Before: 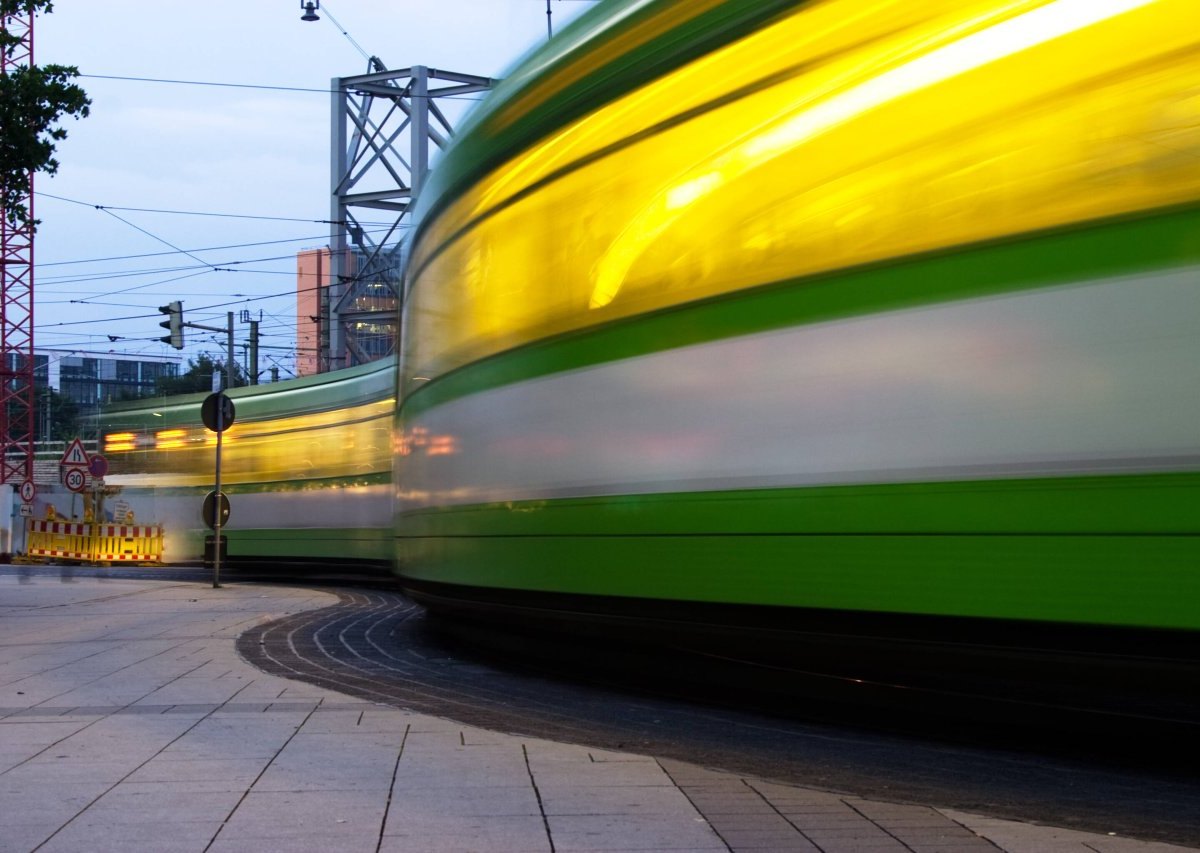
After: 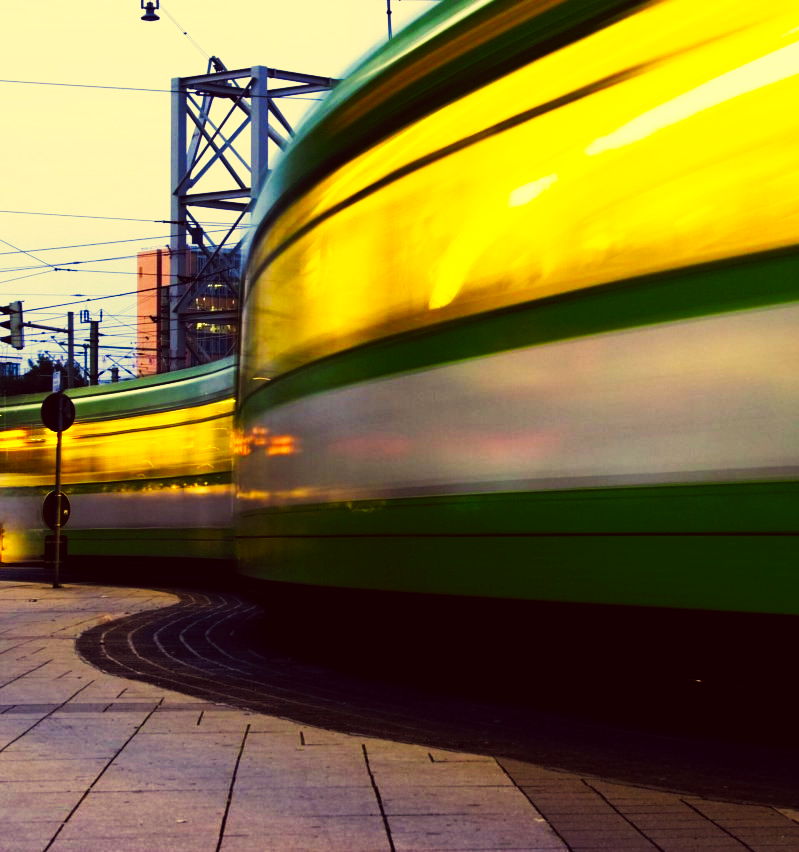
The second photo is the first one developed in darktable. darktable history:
color correction: highlights a* -0.482, highlights b* 40, shadows a* 9.8, shadows b* -0.161
tone curve: curves: ch0 [(0, 0) (0.003, 0.003) (0.011, 0.005) (0.025, 0.005) (0.044, 0.008) (0.069, 0.015) (0.1, 0.023) (0.136, 0.032) (0.177, 0.046) (0.224, 0.072) (0.277, 0.124) (0.335, 0.174) (0.399, 0.253) (0.468, 0.365) (0.543, 0.519) (0.623, 0.675) (0.709, 0.805) (0.801, 0.908) (0.898, 0.97) (1, 1)], preserve colors none
crop and rotate: left 13.342%, right 19.991%
